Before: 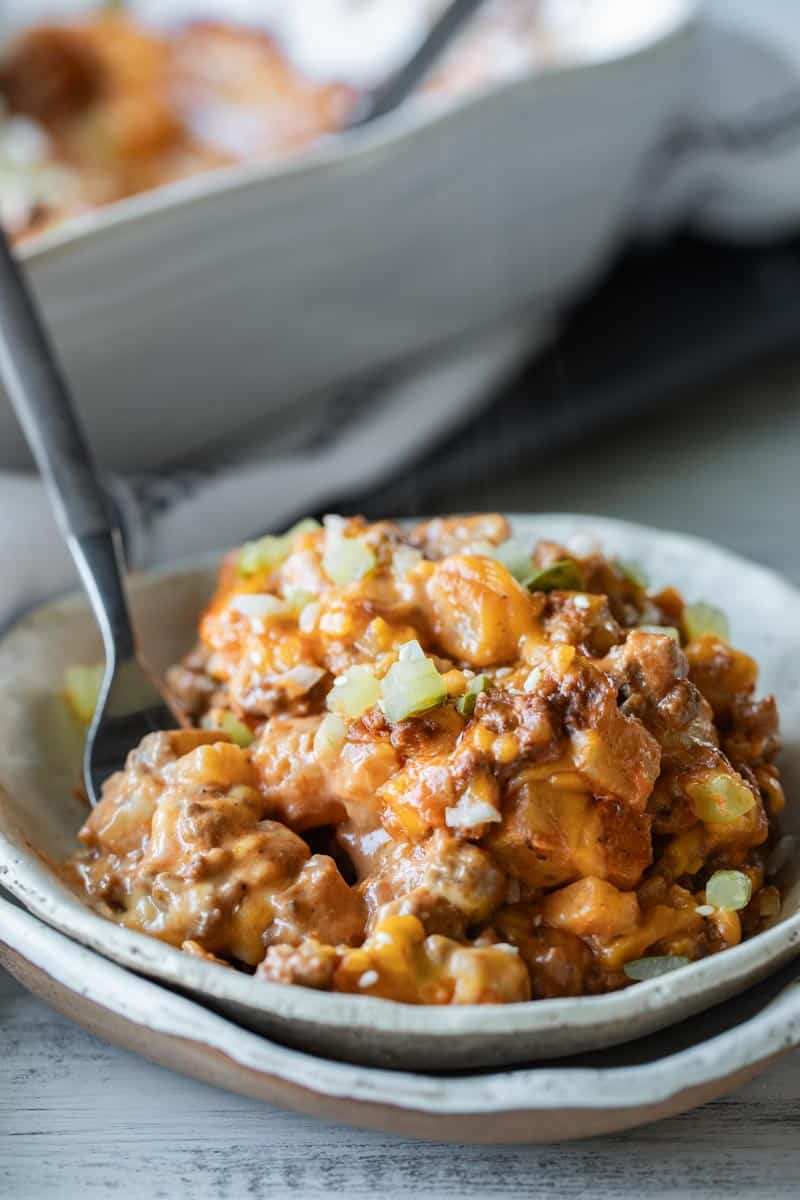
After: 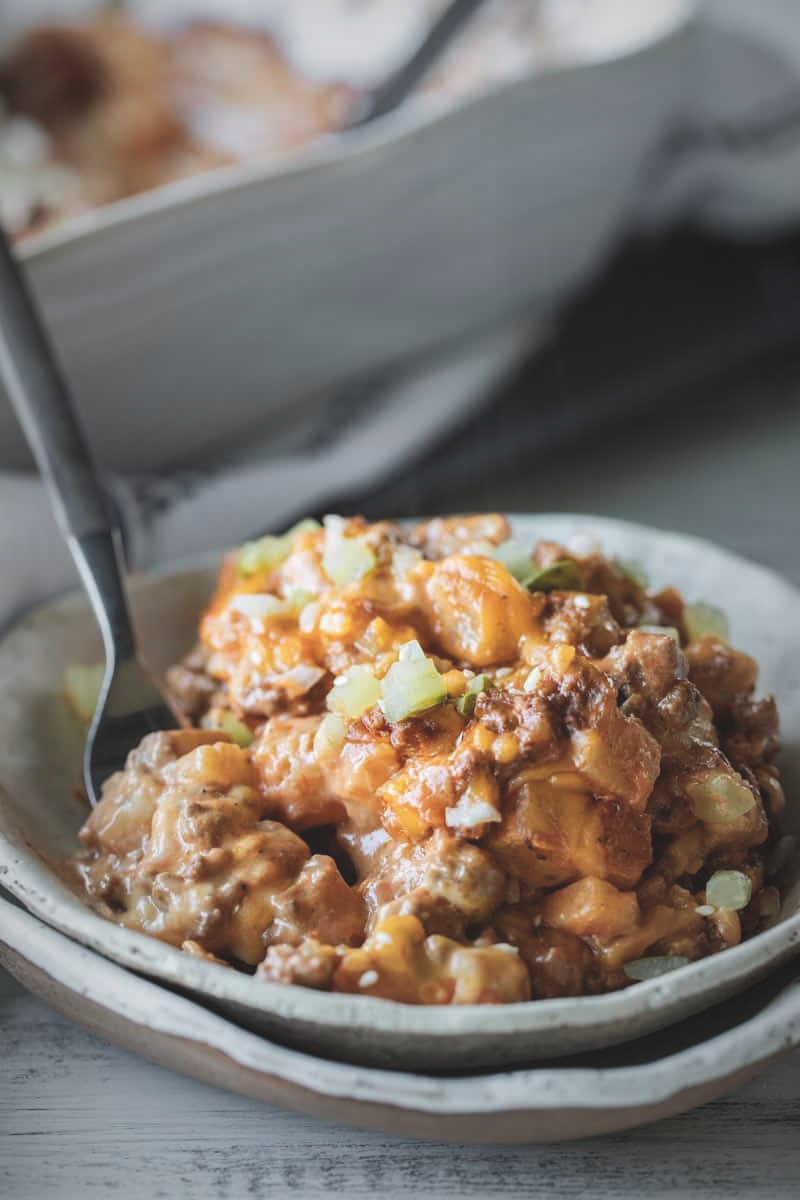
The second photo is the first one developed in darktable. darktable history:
tone equalizer: on, module defaults
exposure: black level correction -0.015, compensate exposure bias true, compensate highlight preservation false
color zones: curves: ch1 [(0, 0.469) (0.001, 0.469) (0.12, 0.446) (0.248, 0.469) (0.5, 0.5) (0.748, 0.5) (0.999, 0.469) (1, 0.469)]
vignetting: fall-off start 18.96%, fall-off radius 136.83%, width/height ratio 0.628, shape 0.602, dithering 16-bit output, unbound false
